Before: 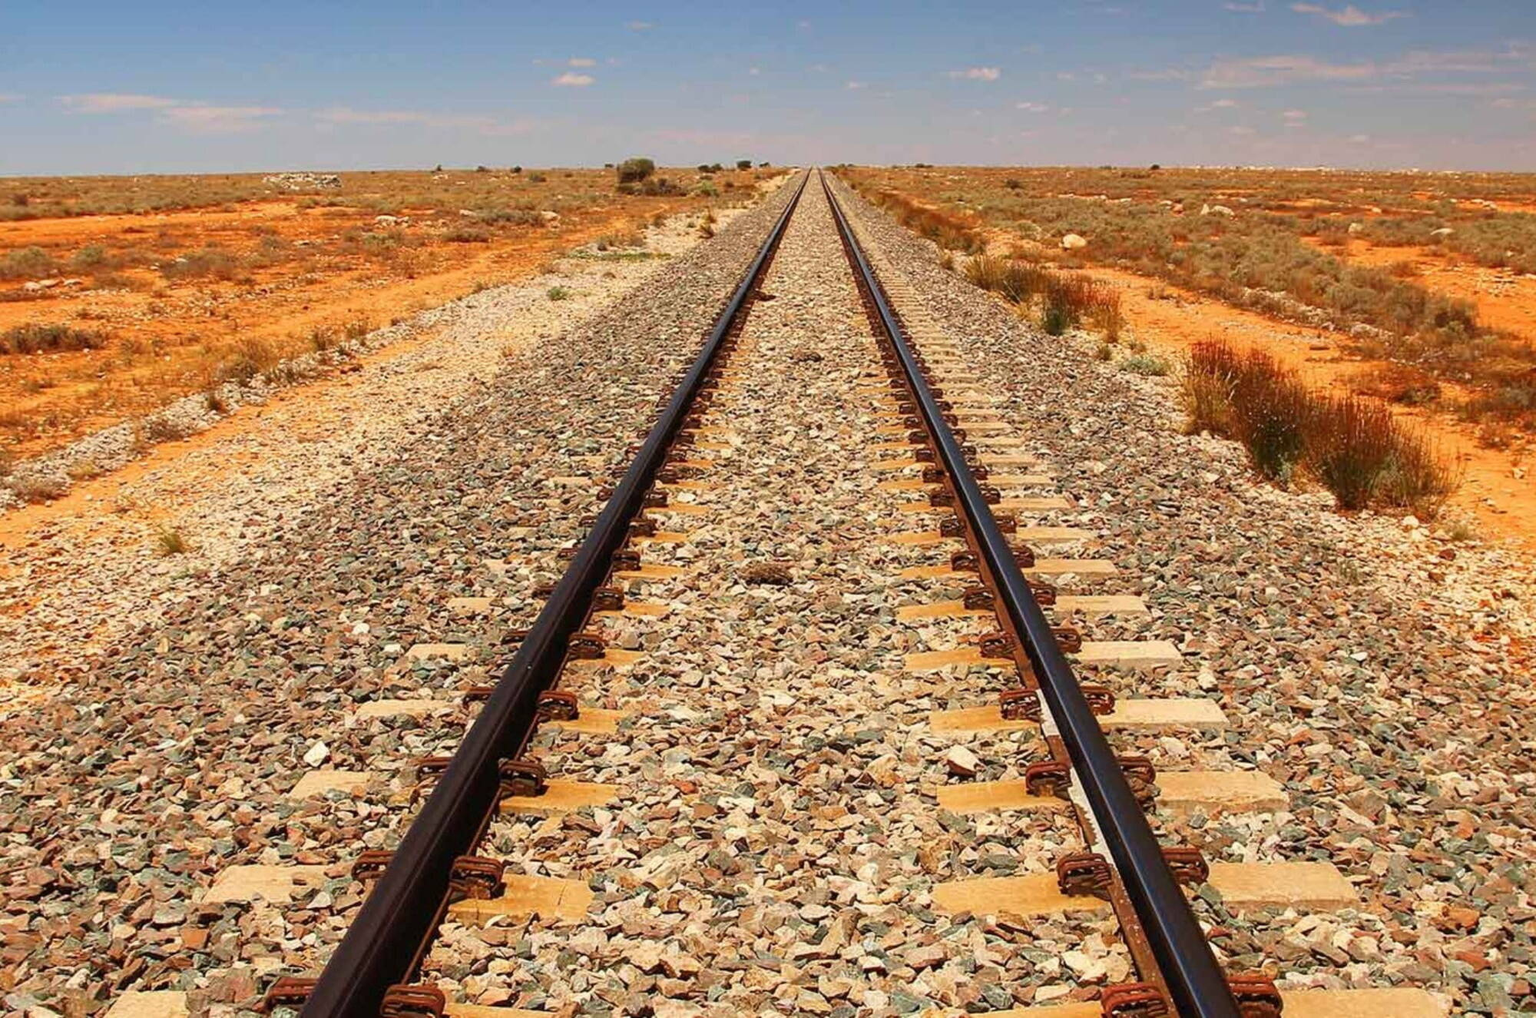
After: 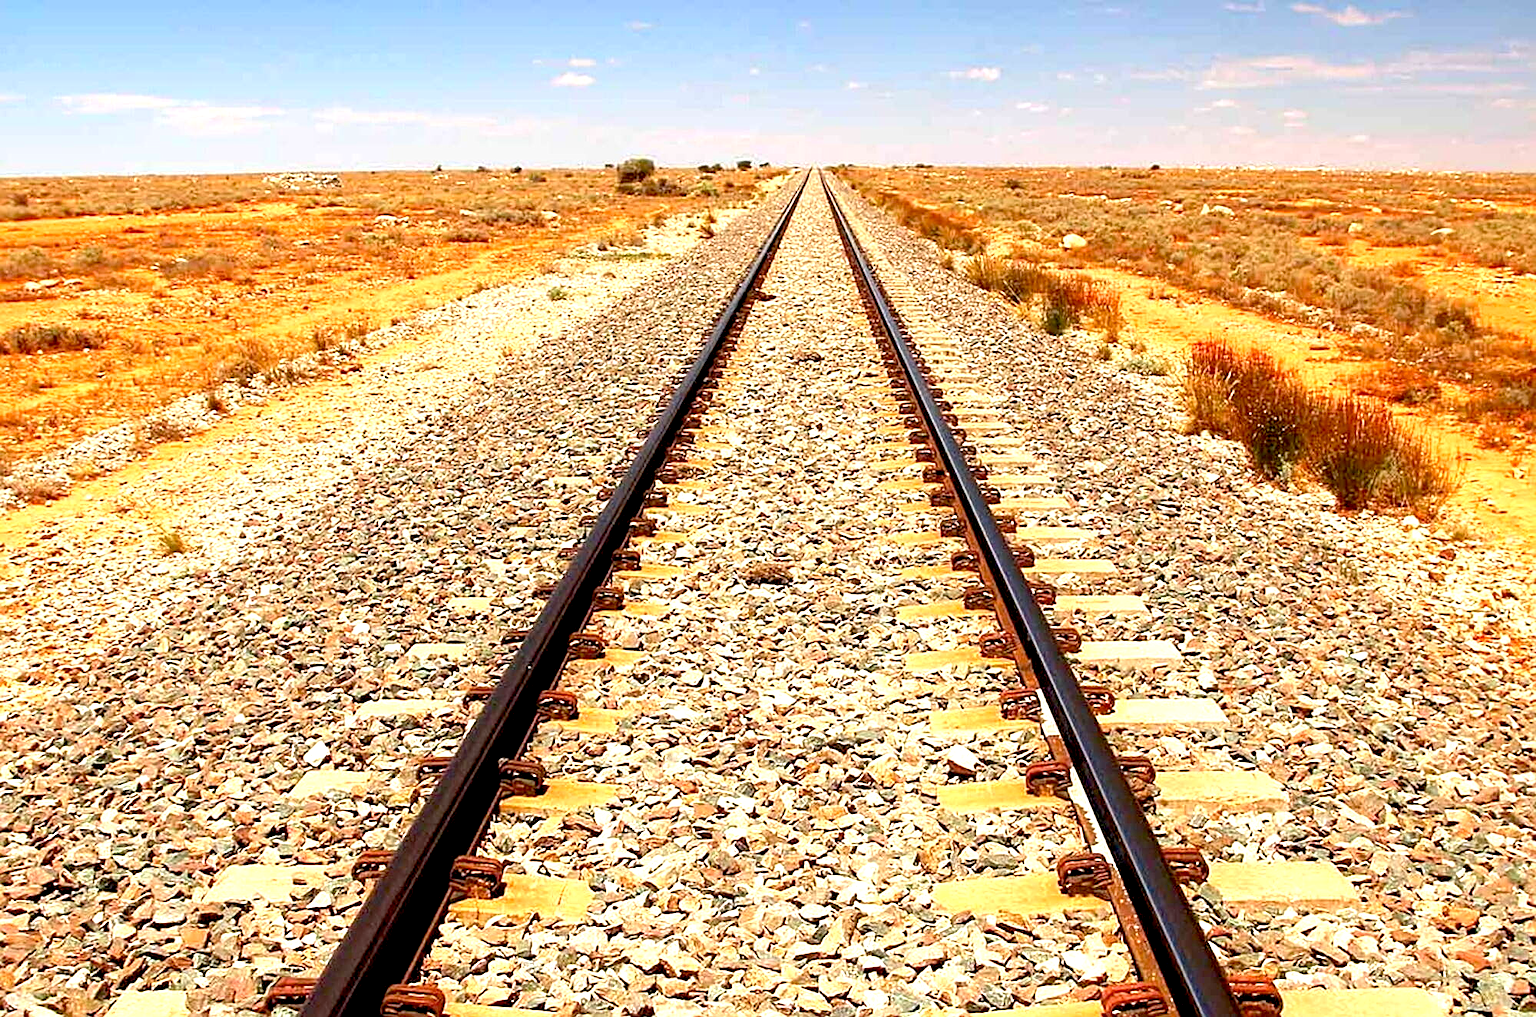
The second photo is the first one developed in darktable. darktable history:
exposure: black level correction 0.011, exposure 1.085 EV, compensate highlight preservation false
sharpen: on, module defaults
